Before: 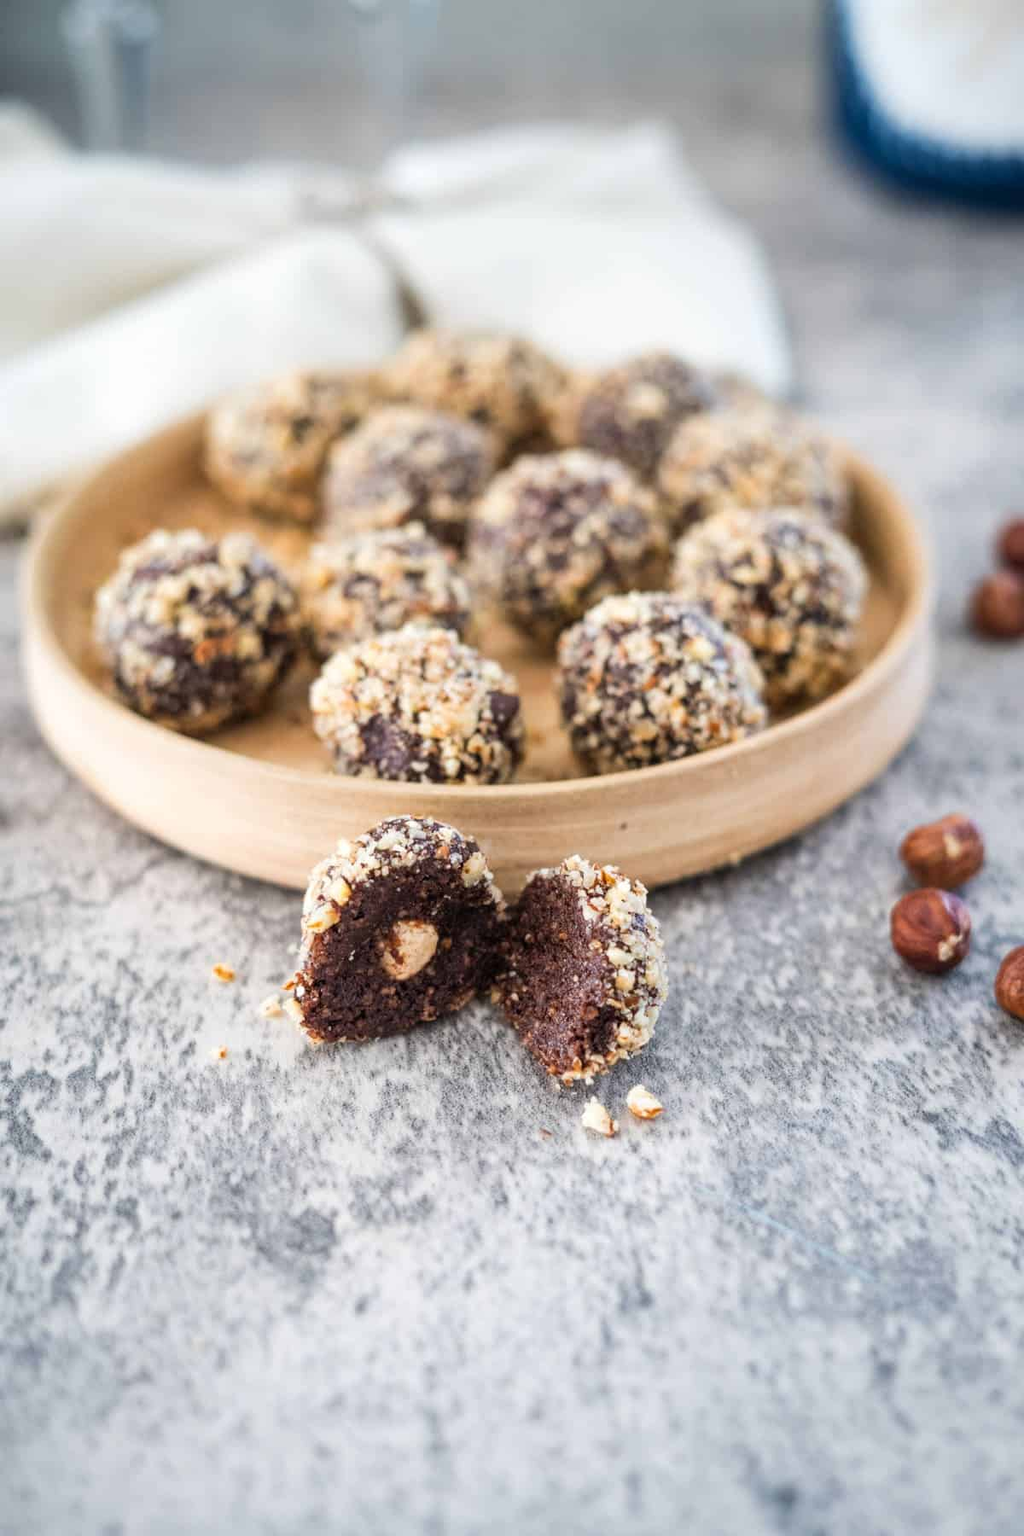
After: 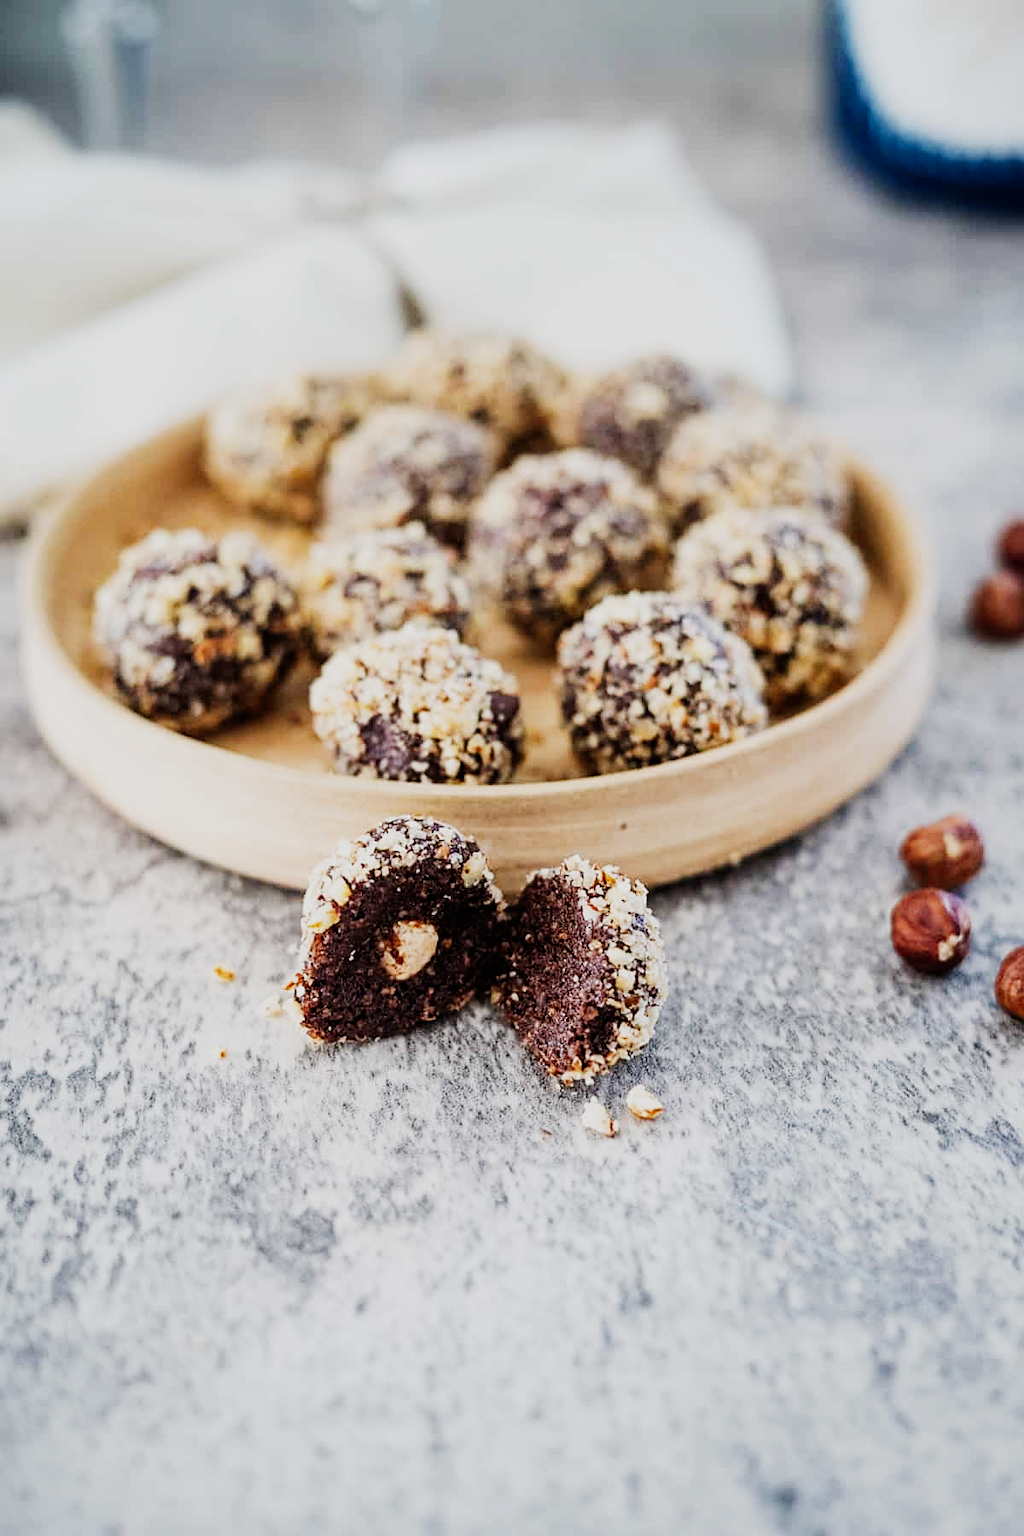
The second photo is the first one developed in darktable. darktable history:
sharpen: on, module defaults
sigmoid: contrast 1.69, skew -0.23, preserve hue 0%, red attenuation 0.1, red rotation 0.035, green attenuation 0.1, green rotation -0.017, blue attenuation 0.15, blue rotation -0.052, base primaries Rec2020
